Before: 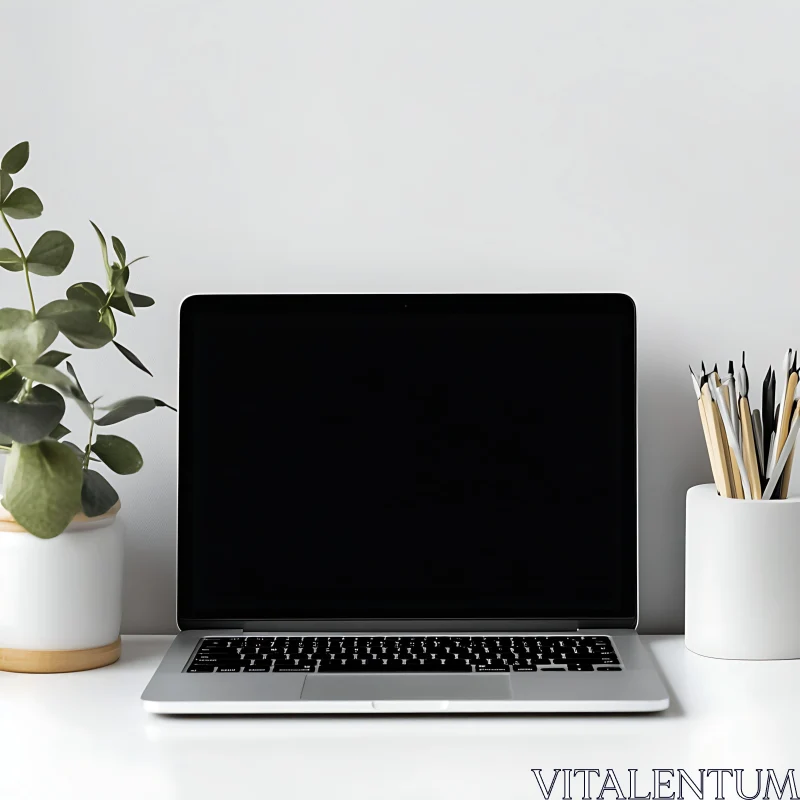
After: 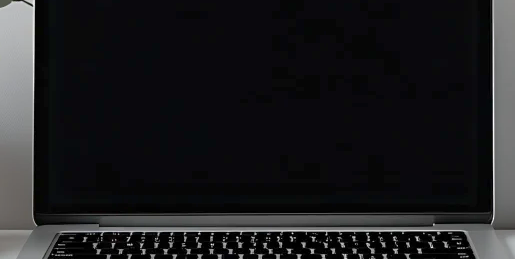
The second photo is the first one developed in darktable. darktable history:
crop: left 18.005%, top 50.677%, right 17.58%, bottom 16.89%
shadows and highlights: on, module defaults
